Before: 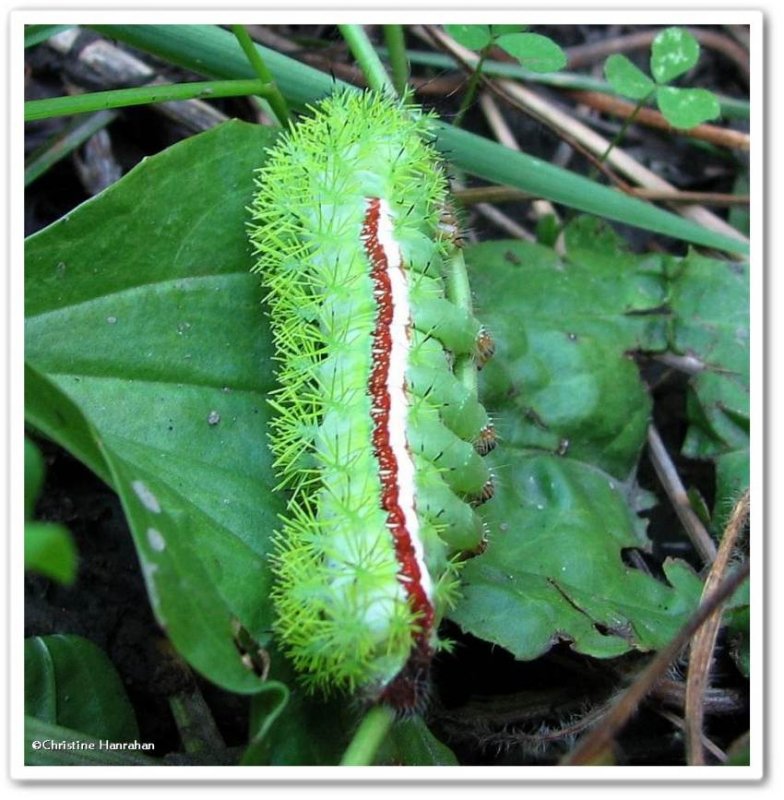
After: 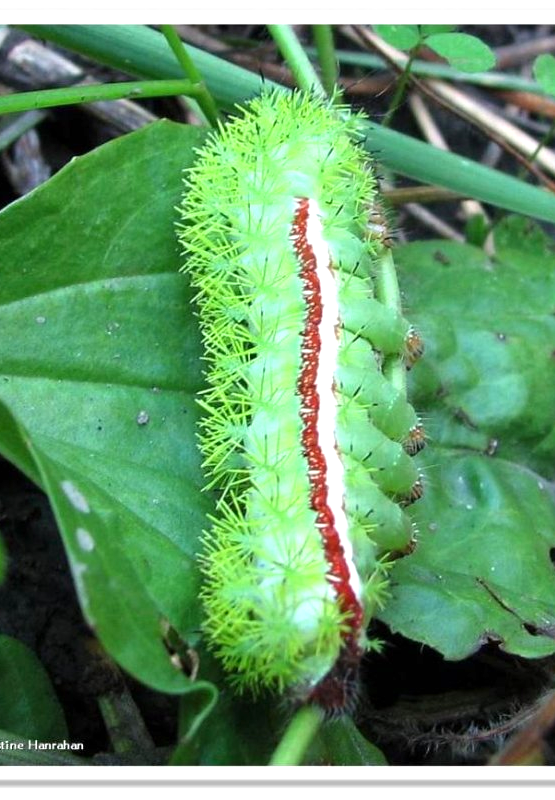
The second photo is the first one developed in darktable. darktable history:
exposure: exposure 0.426 EV, compensate highlight preservation false
color zones: curves: ch1 [(0, 0.513) (0.143, 0.524) (0.286, 0.511) (0.429, 0.506) (0.571, 0.503) (0.714, 0.503) (0.857, 0.508) (1, 0.513)]
crop and rotate: left 9.061%, right 20.142%
